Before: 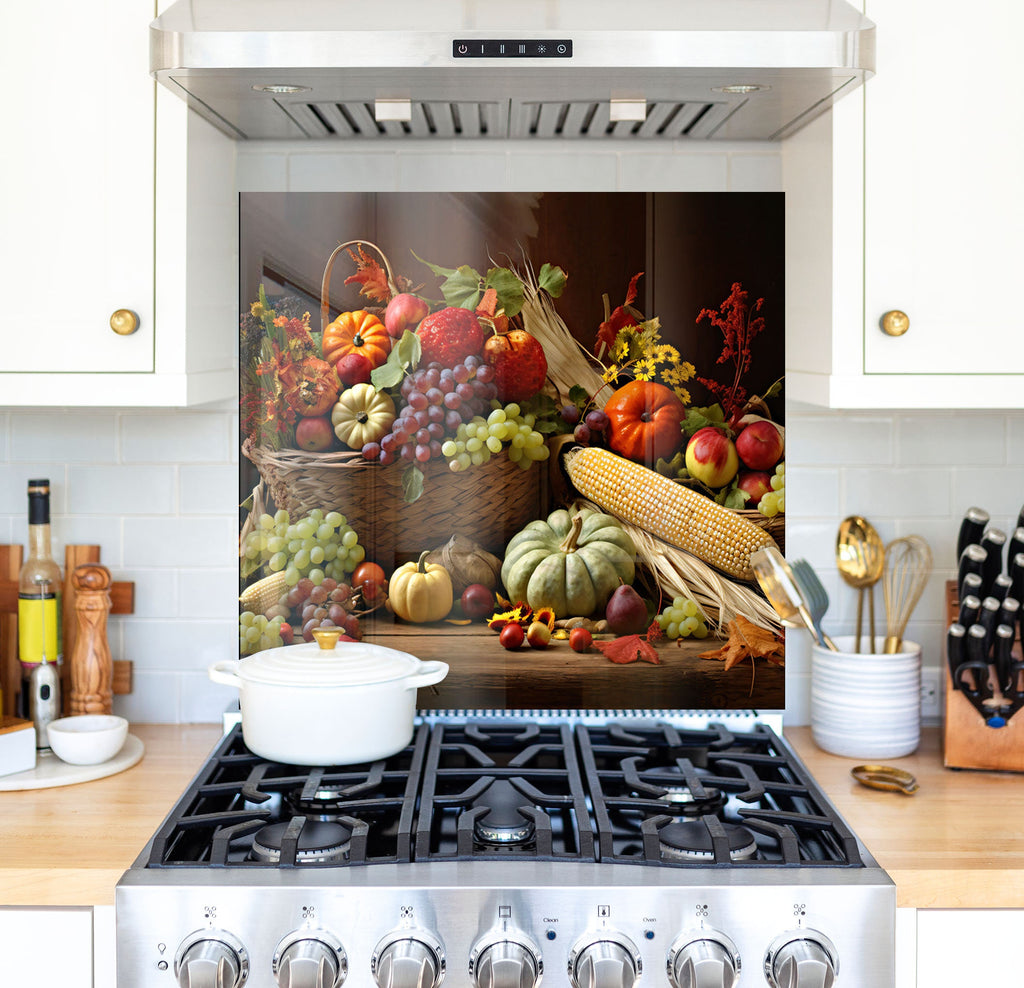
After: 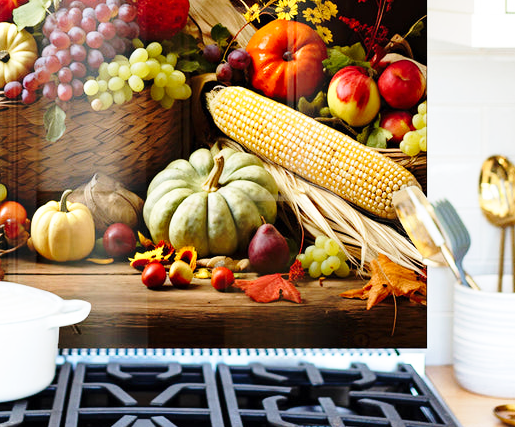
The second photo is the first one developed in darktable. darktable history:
crop: left 35.03%, top 36.625%, right 14.663%, bottom 20.057%
base curve: curves: ch0 [(0, 0) (0.028, 0.03) (0.121, 0.232) (0.46, 0.748) (0.859, 0.968) (1, 1)], preserve colors none
